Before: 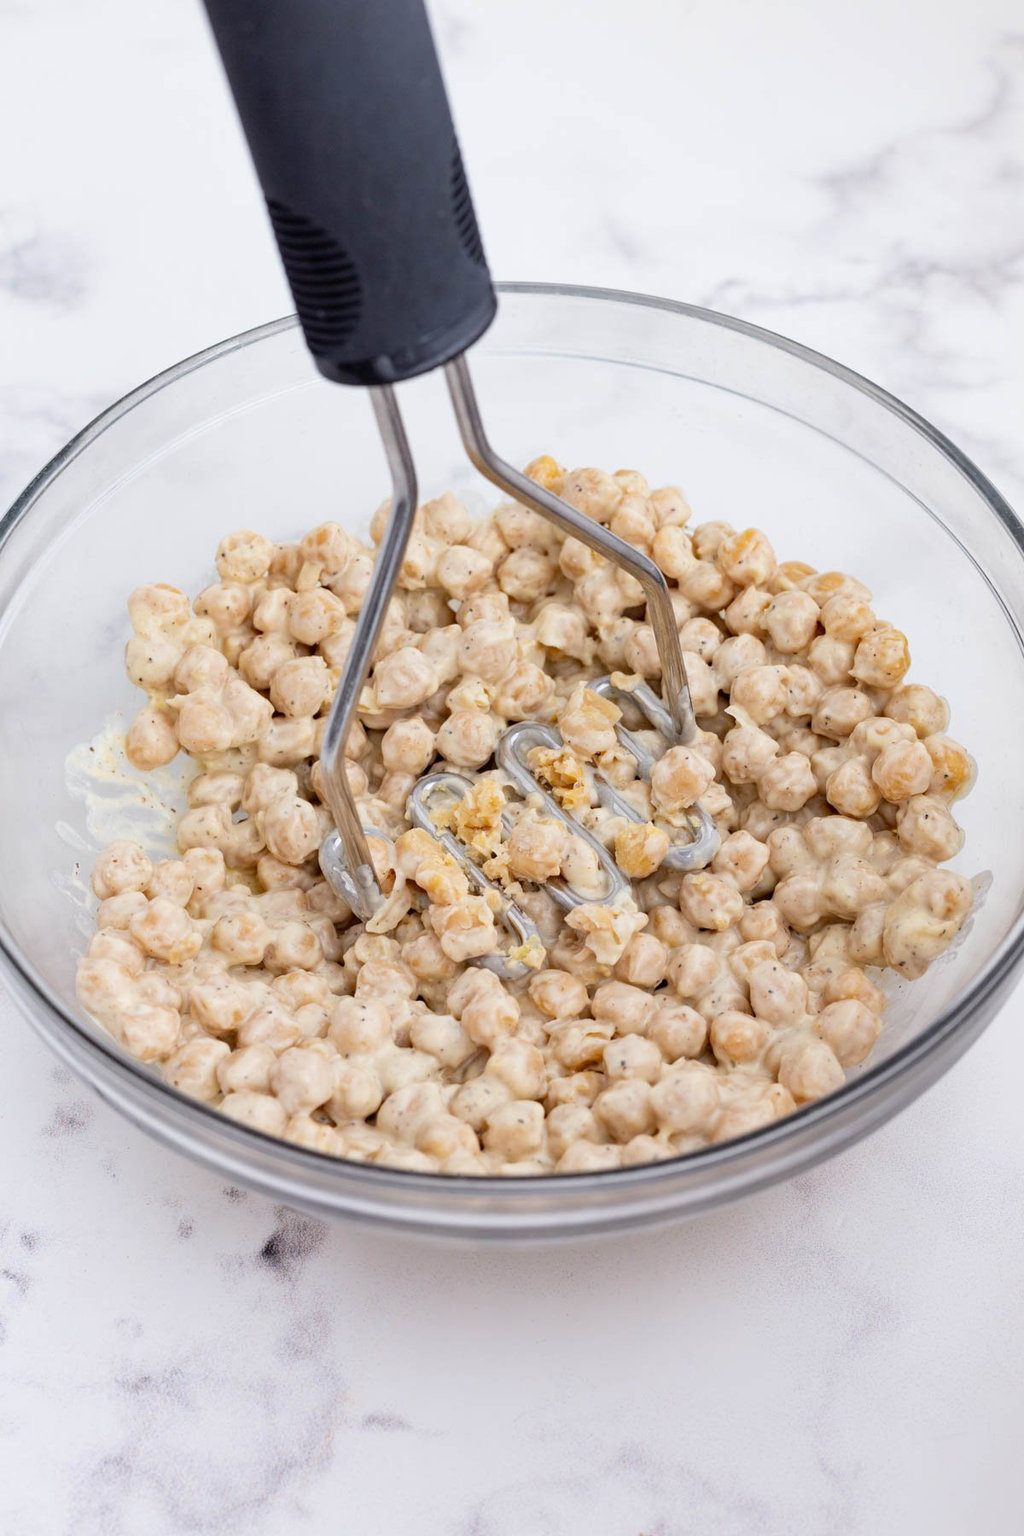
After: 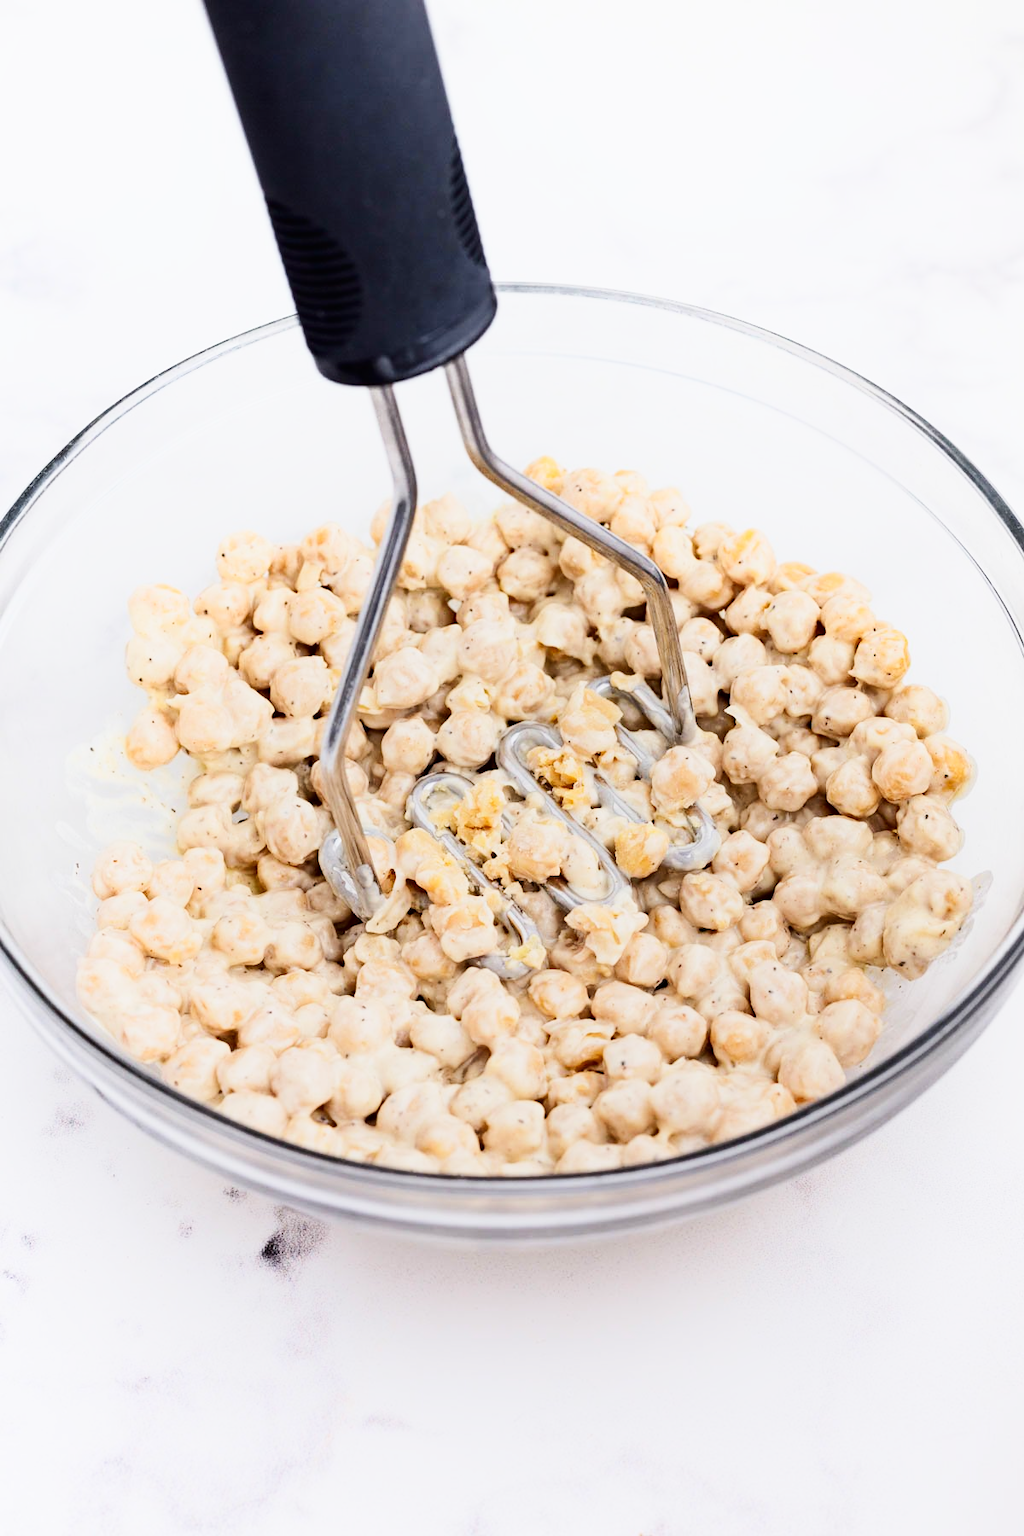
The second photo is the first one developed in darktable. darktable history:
tone curve: curves: ch0 [(0, 0.011) (0.139, 0.106) (0.295, 0.271) (0.499, 0.523) (0.739, 0.782) (0.857, 0.879) (1, 0.967)]; ch1 [(0, 0) (0.291, 0.229) (0.394, 0.365) (0.469, 0.456) (0.507, 0.504) (0.527, 0.546) (0.571, 0.614) (0.725, 0.779) (1, 1)]; ch2 [(0, 0) (0.125, 0.089) (0.35, 0.317) (0.437, 0.42) (0.502, 0.499) (0.537, 0.551) (0.613, 0.636) (1, 1)], preserve colors none
shadows and highlights: shadows -61.17, white point adjustment -5.19, highlights 62.22
